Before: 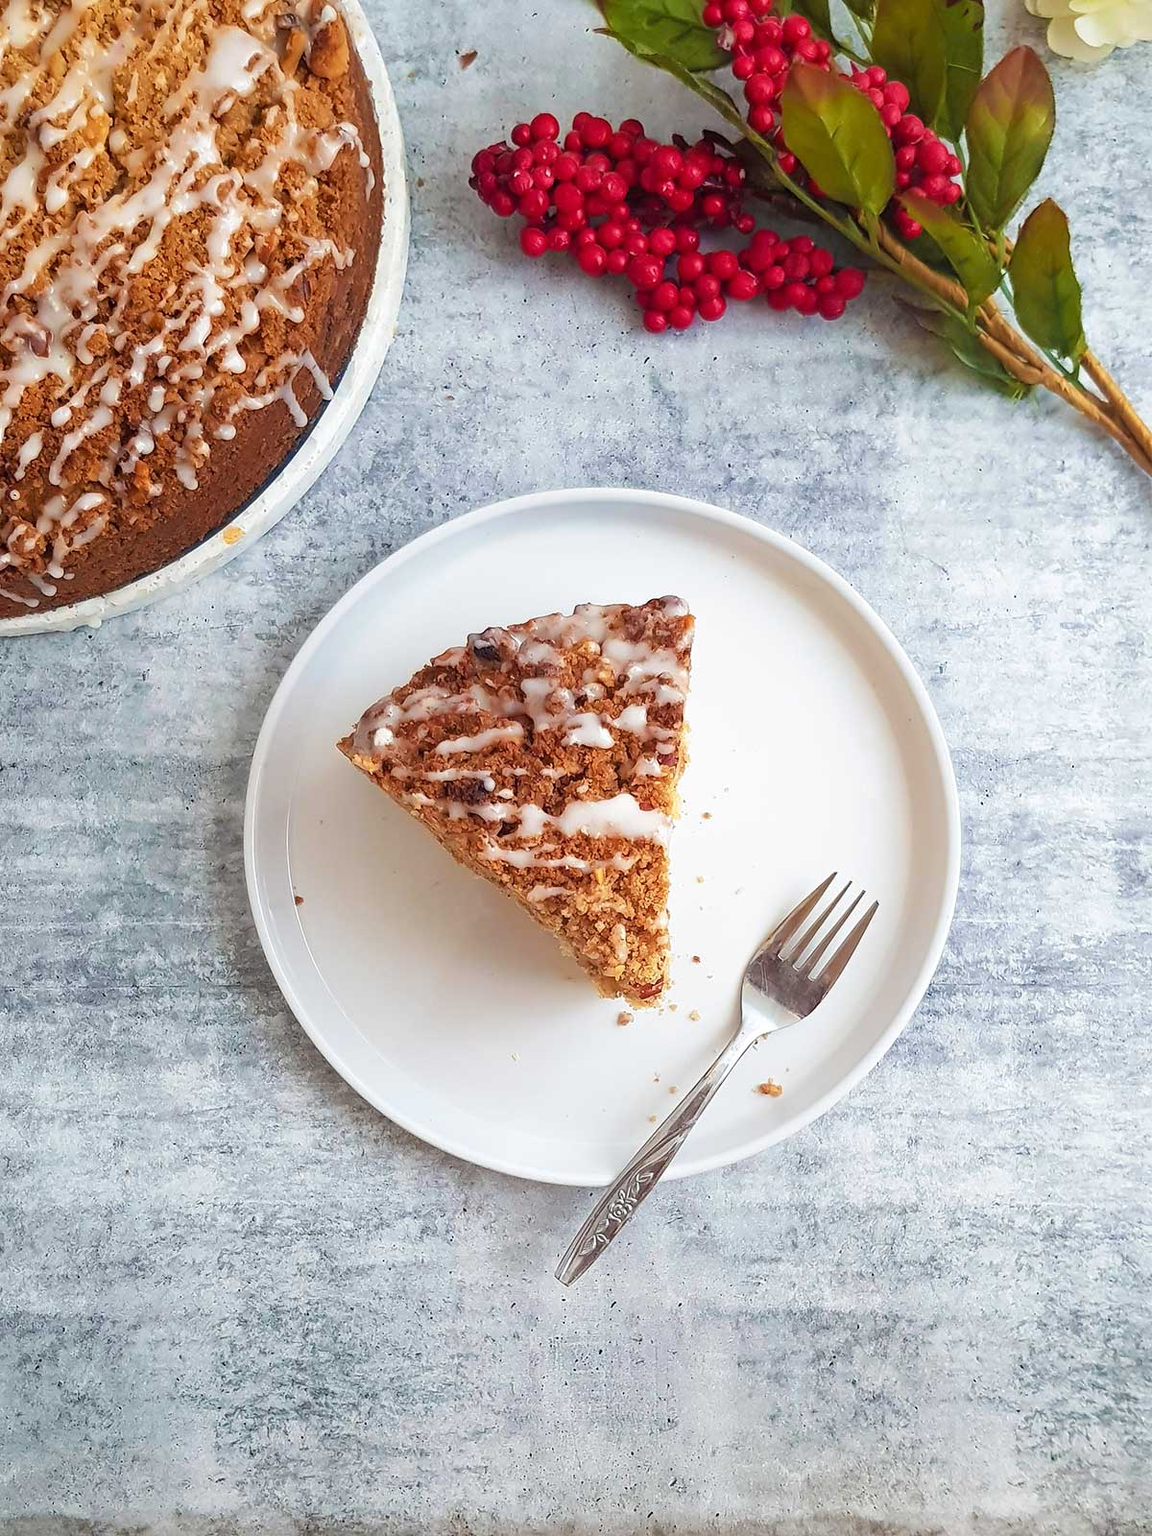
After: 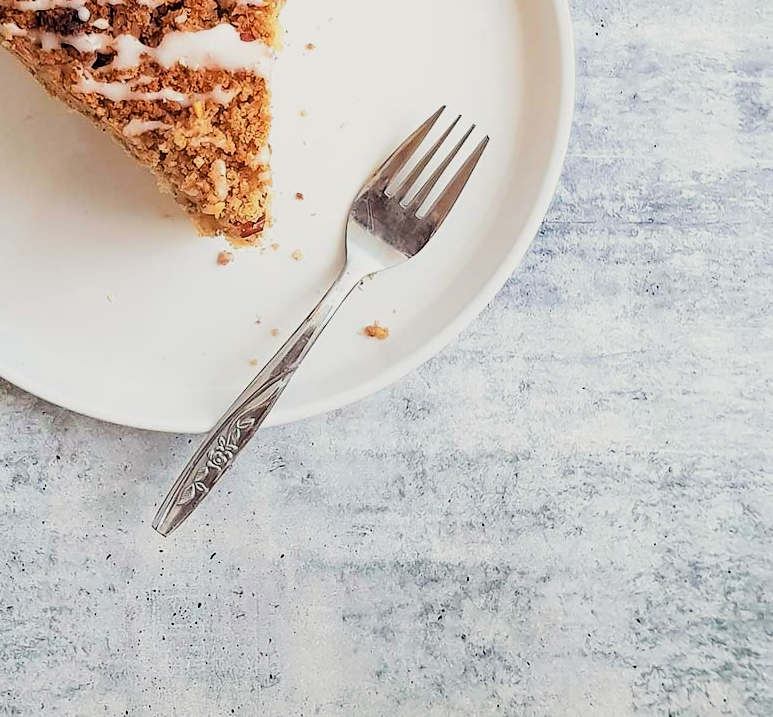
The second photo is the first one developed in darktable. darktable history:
color correction: highlights b* 3
filmic rgb: black relative exposure -5 EV, hardness 2.88, contrast 1.4
crop and rotate: left 35.509%, top 50.238%, bottom 4.934%
